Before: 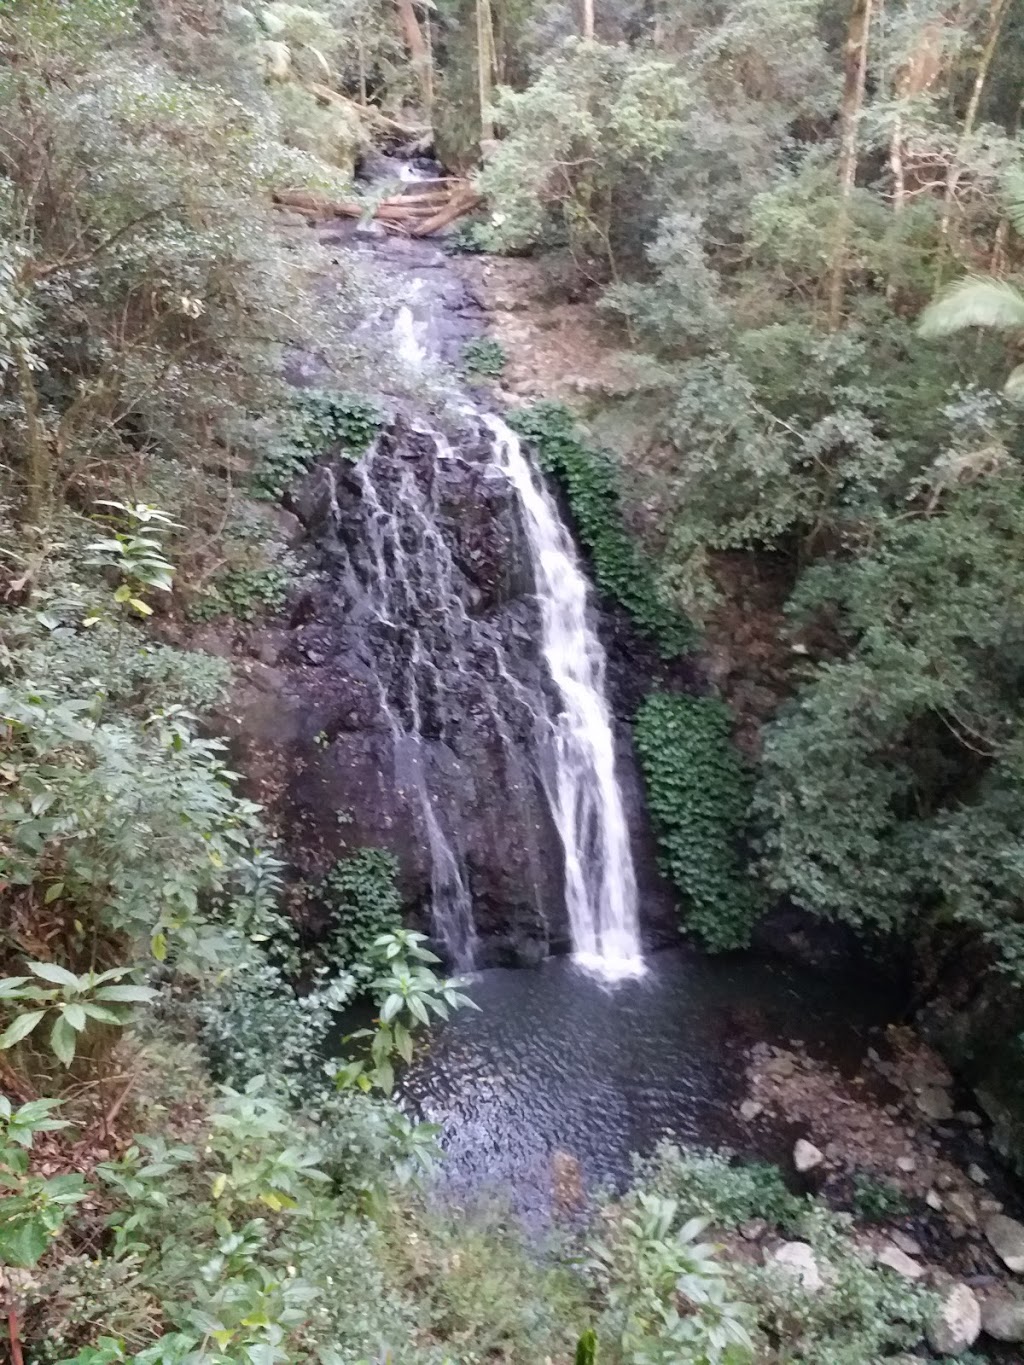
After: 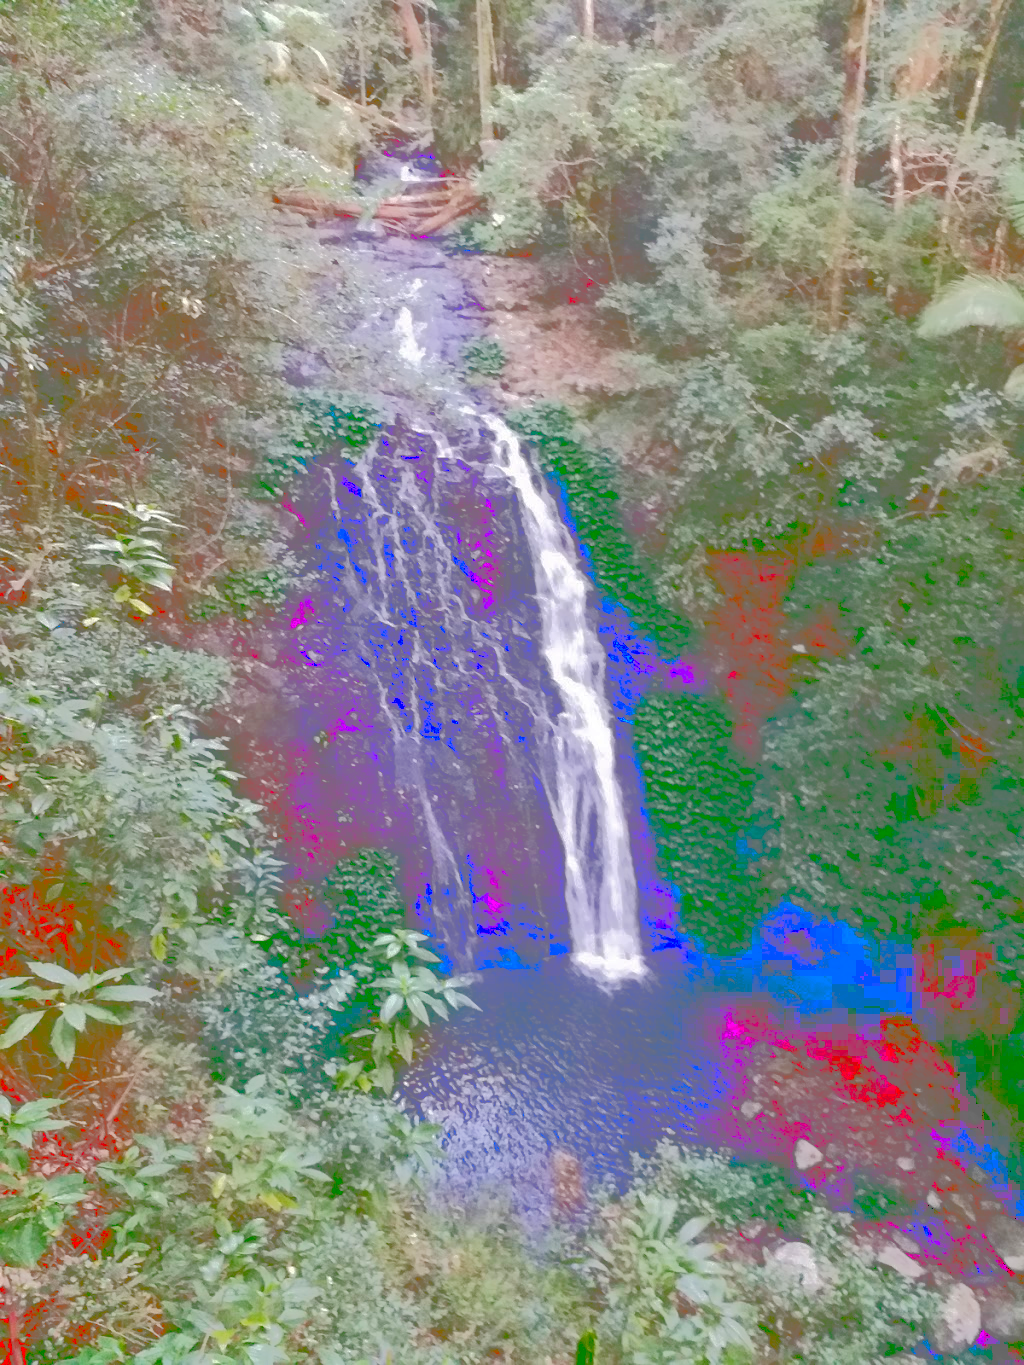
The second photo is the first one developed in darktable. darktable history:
contrast brightness saturation: contrast 0.188, brightness -0.104, saturation 0.208
tone curve: curves: ch0 [(0, 0) (0.003, 0.43) (0.011, 0.433) (0.025, 0.434) (0.044, 0.436) (0.069, 0.439) (0.1, 0.442) (0.136, 0.446) (0.177, 0.449) (0.224, 0.454) (0.277, 0.462) (0.335, 0.488) (0.399, 0.524) (0.468, 0.566) (0.543, 0.615) (0.623, 0.666) (0.709, 0.718) (0.801, 0.761) (0.898, 0.801) (1, 1)], color space Lab, linked channels, preserve colors none
